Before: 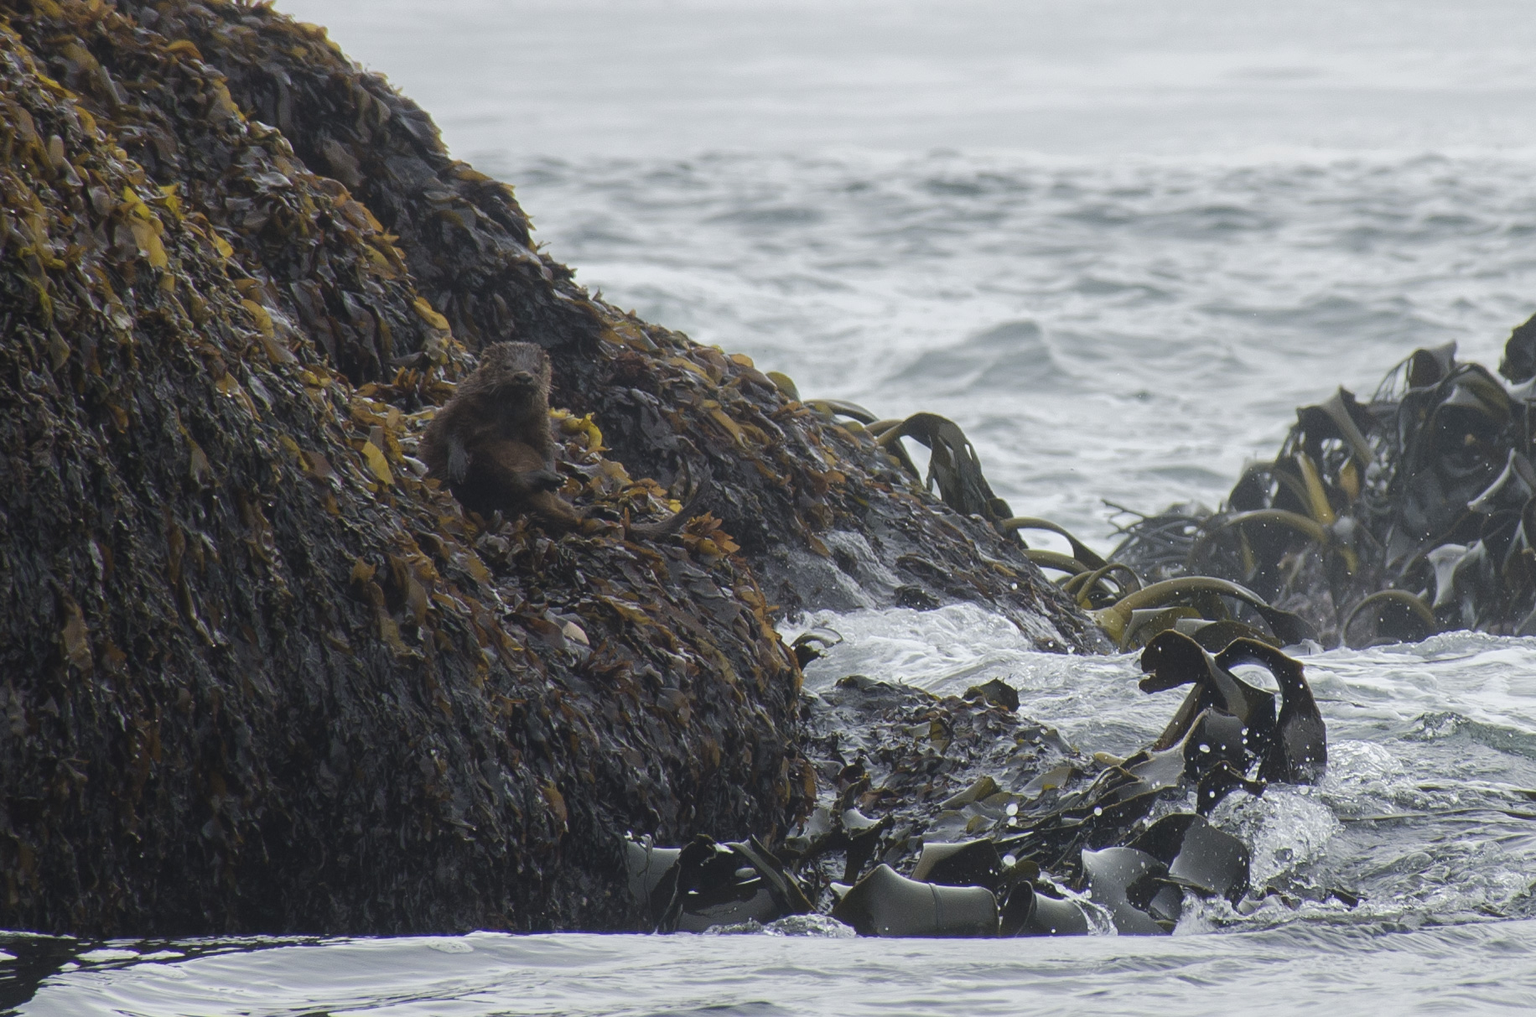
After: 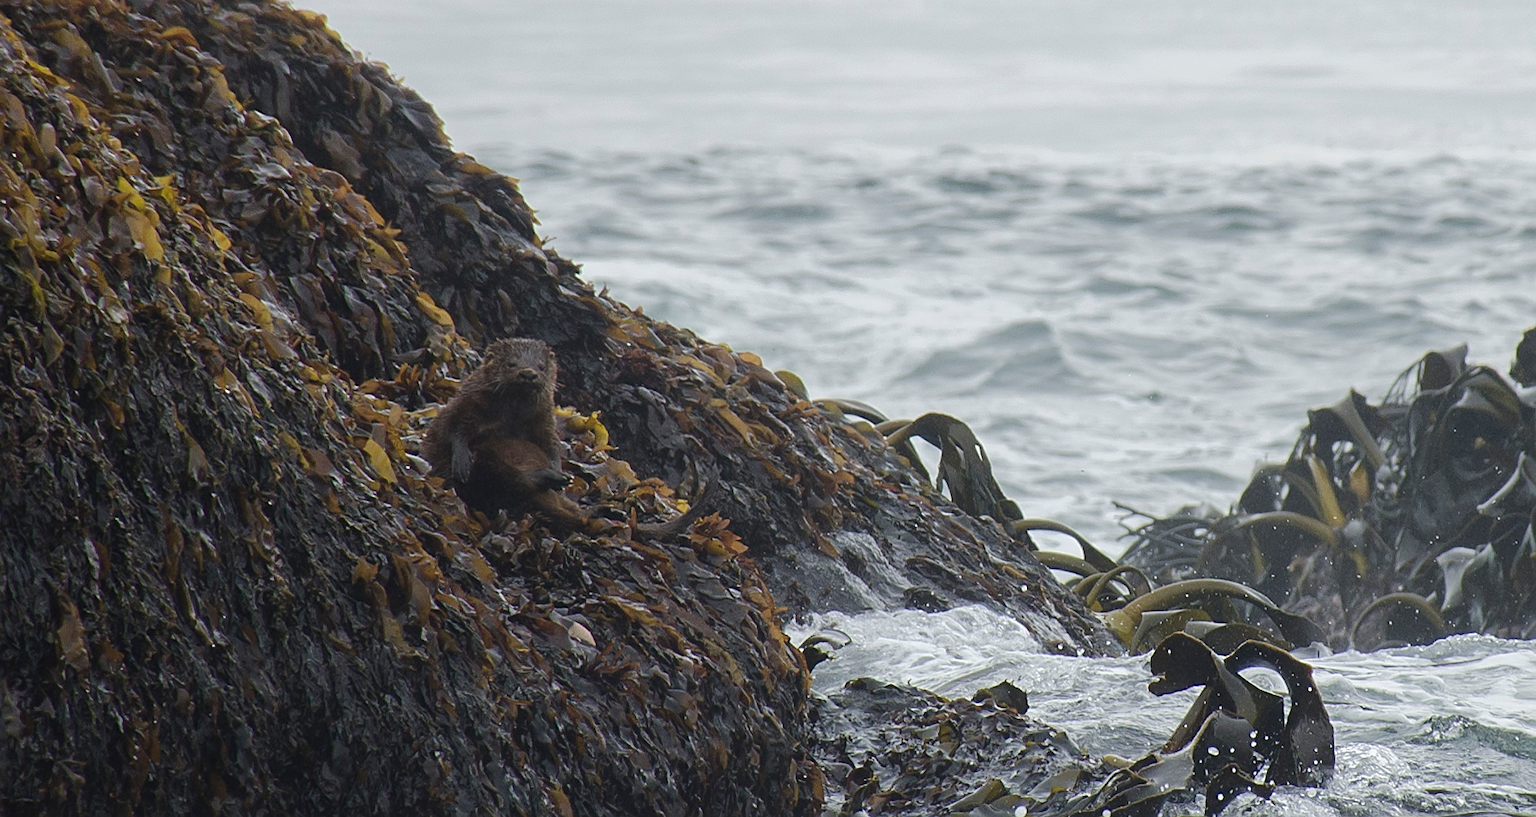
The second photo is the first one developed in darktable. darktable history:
rotate and perspective: rotation 0.174°, lens shift (vertical) 0.013, lens shift (horizontal) 0.019, shear 0.001, automatic cropping original format, crop left 0.007, crop right 0.991, crop top 0.016, crop bottom 0.997
sharpen: on, module defaults
crop: bottom 19.644%
